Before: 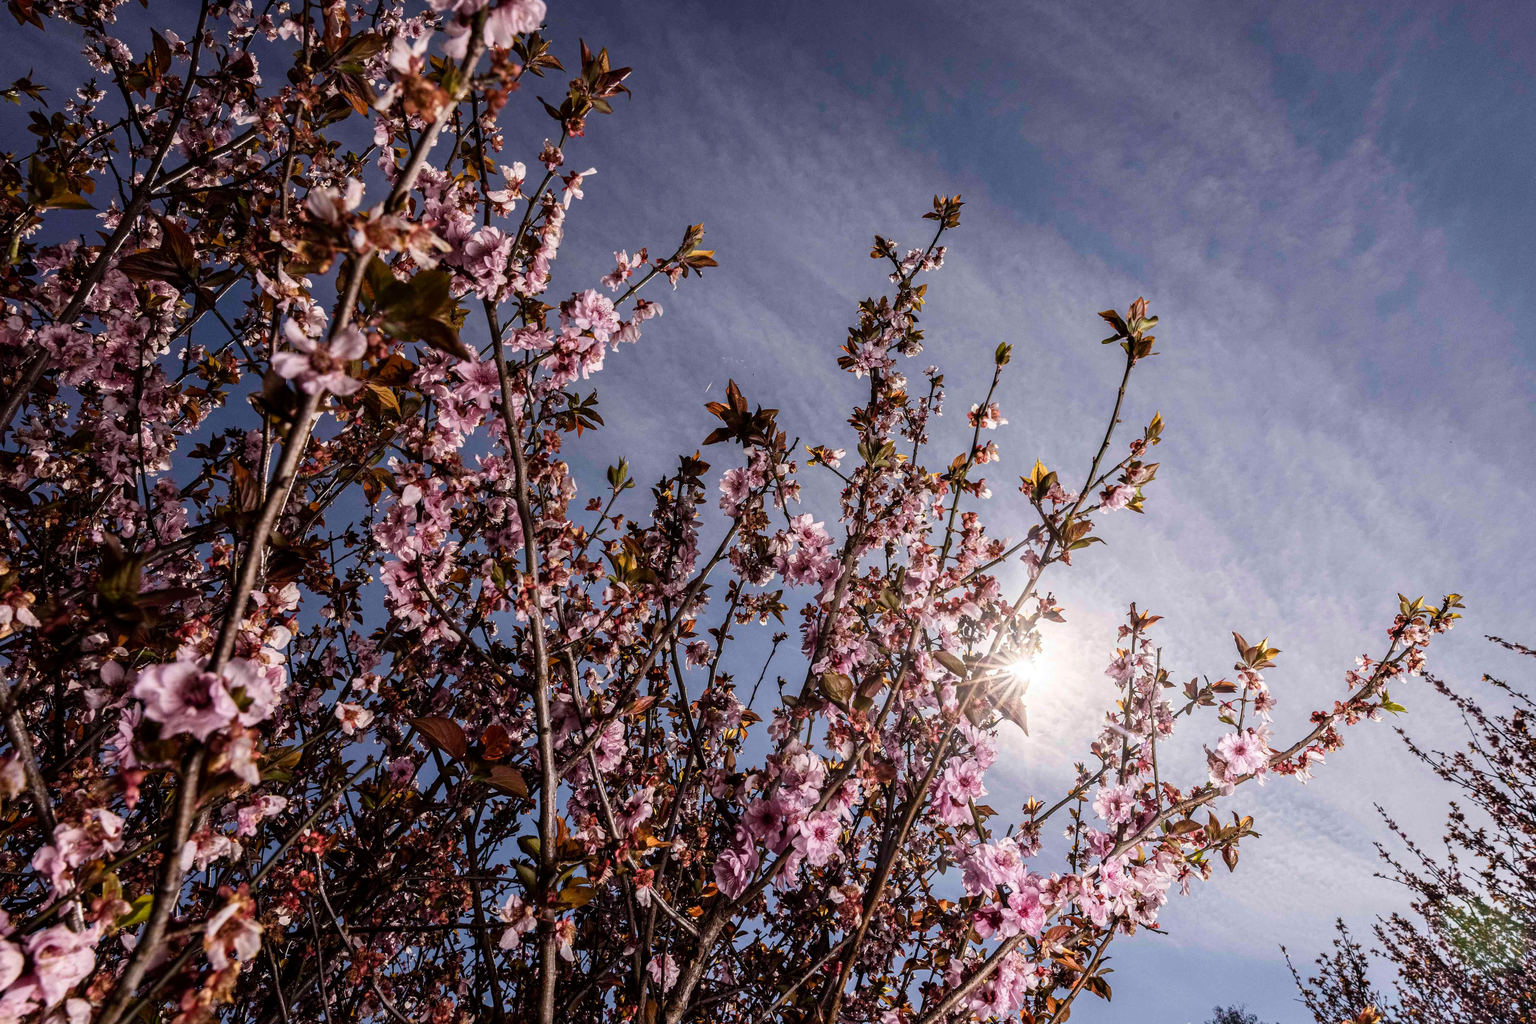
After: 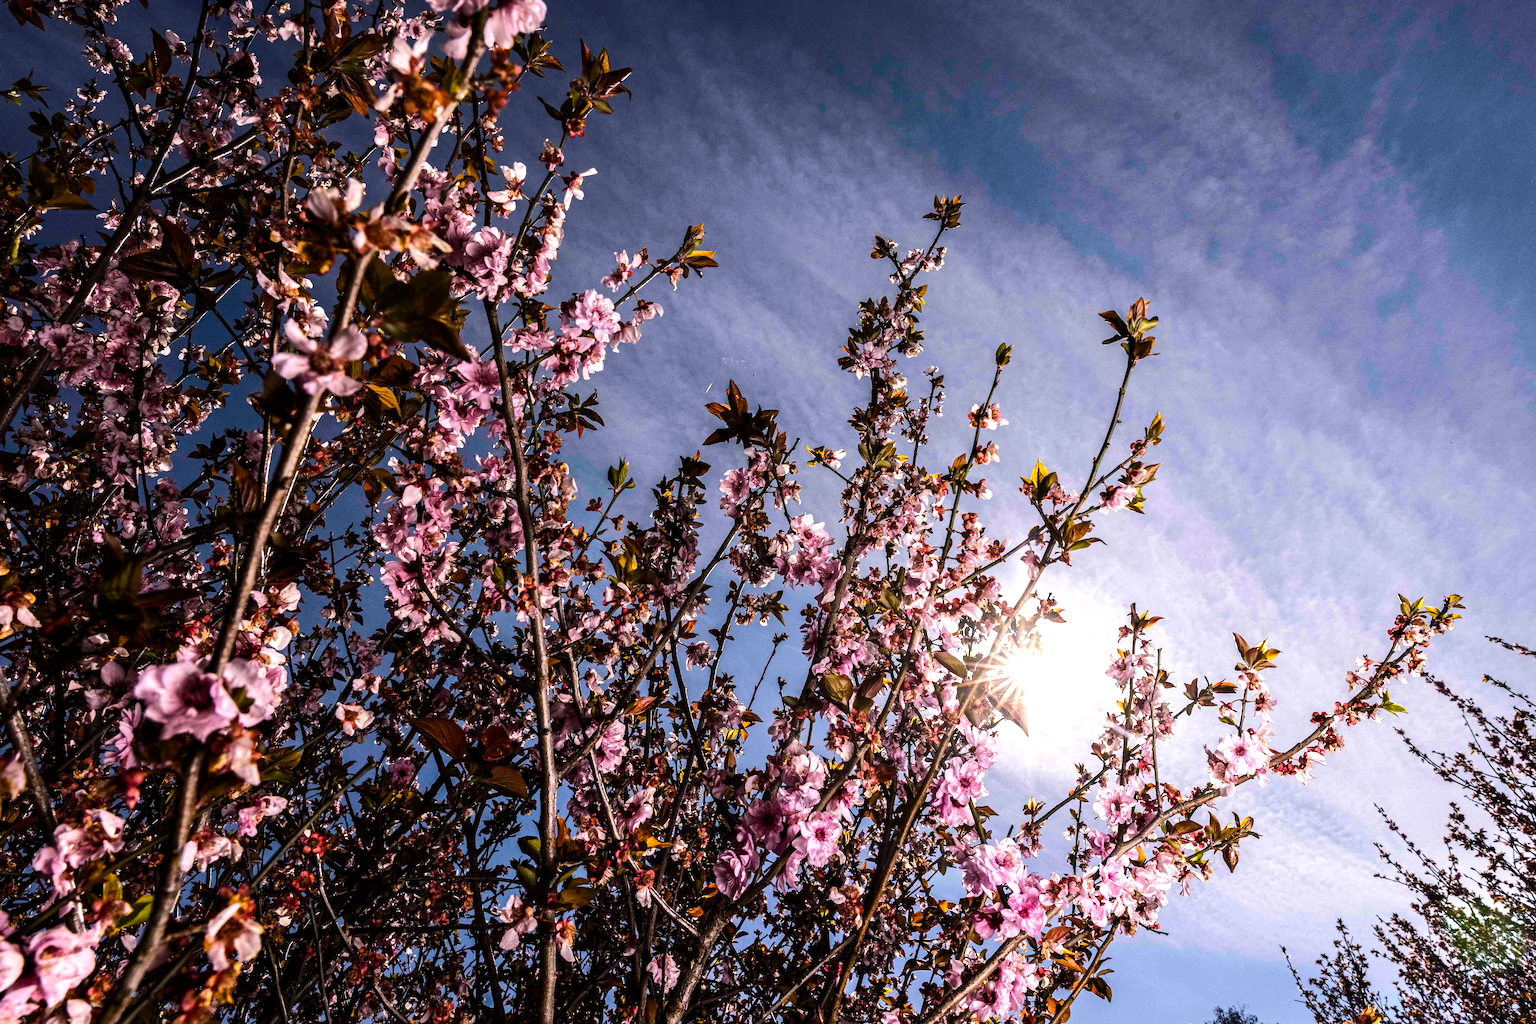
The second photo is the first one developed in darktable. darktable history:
color balance rgb: shadows lift › luminance -7.898%, shadows lift › chroma 2.324%, shadows lift › hue 163.7°, linear chroma grading › global chroma 15.461%, perceptual saturation grading › global saturation 25.062%, perceptual brilliance grading › highlights 17.183%, perceptual brilliance grading › mid-tones 31.678%, perceptual brilliance grading › shadows -30.836%
